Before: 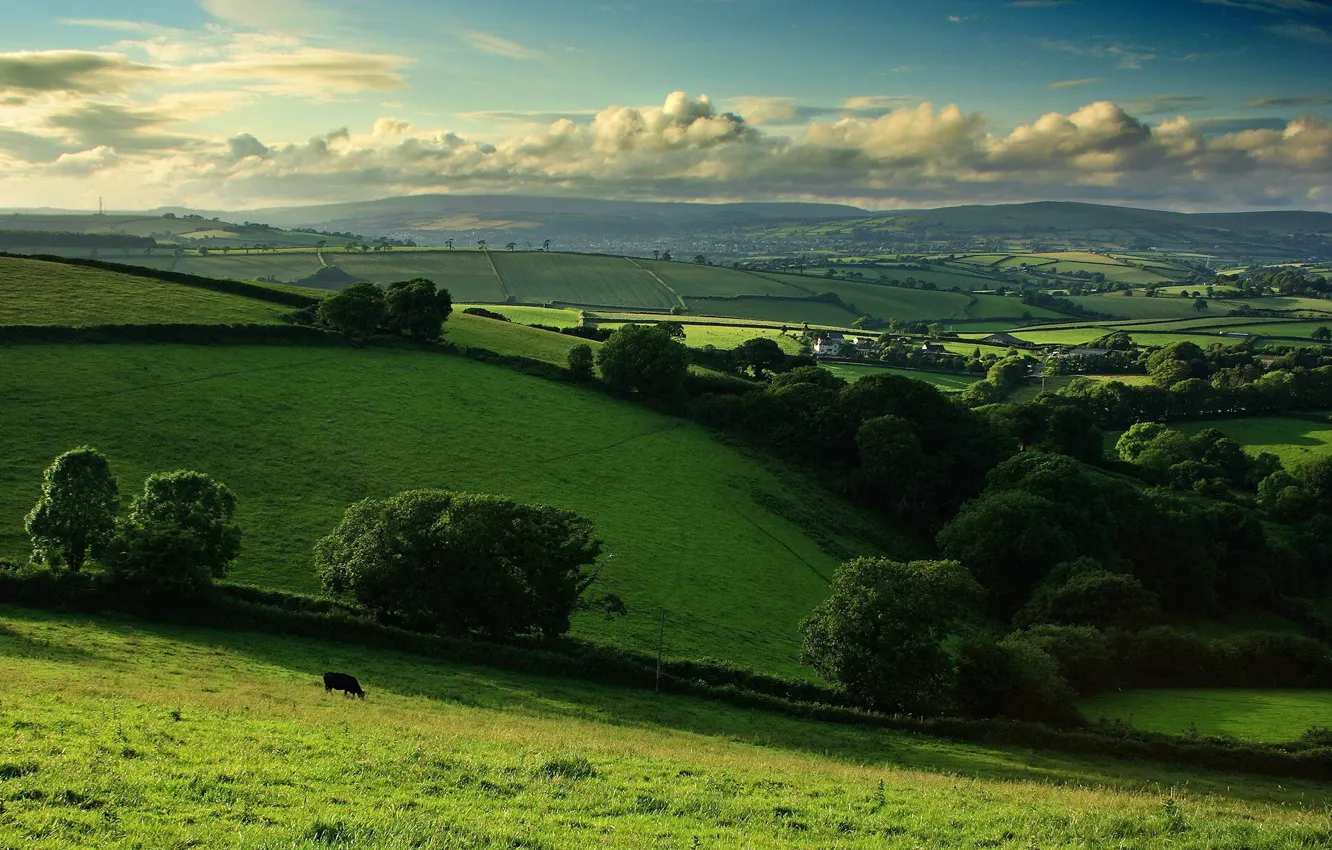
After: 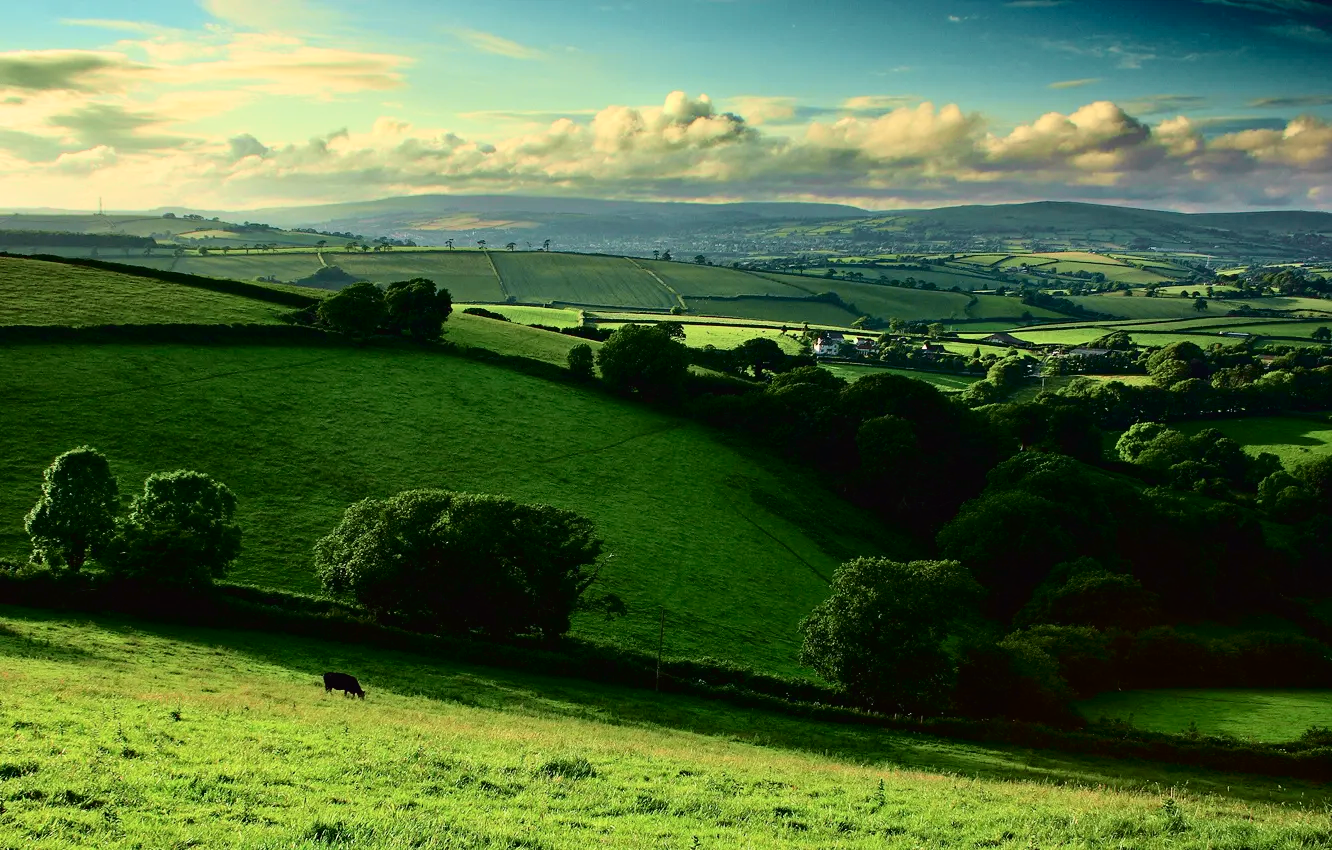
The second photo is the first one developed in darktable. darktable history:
tone curve: curves: ch0 [(0, 0.011) (0.053, 0.026) (0.174, 0.115) (0.398, 0.444) (0.673, 0.775) (0.829, 0.906) (0.991, 0.981)]; ch1 [(0, 0) (0.276, 0.206) (0.409, 0.383) (0.473, 0.458) (0.492, 0.501) (0.512, 0.513) (0.54, 0.543) (0.585, 0.617) (0.659, 0.686) (0.78, 0.8) (1, 1)]; ch2 [(0, 0) (0.438, 0.449) (0.473, 0.469) (0.503, 0.5) (0.523, 0.534) (0.562, 0.594) (0.612, 0.635) (0.695, 0.713) (1, 1)], color space Lab, independent channels, preserve colors none
